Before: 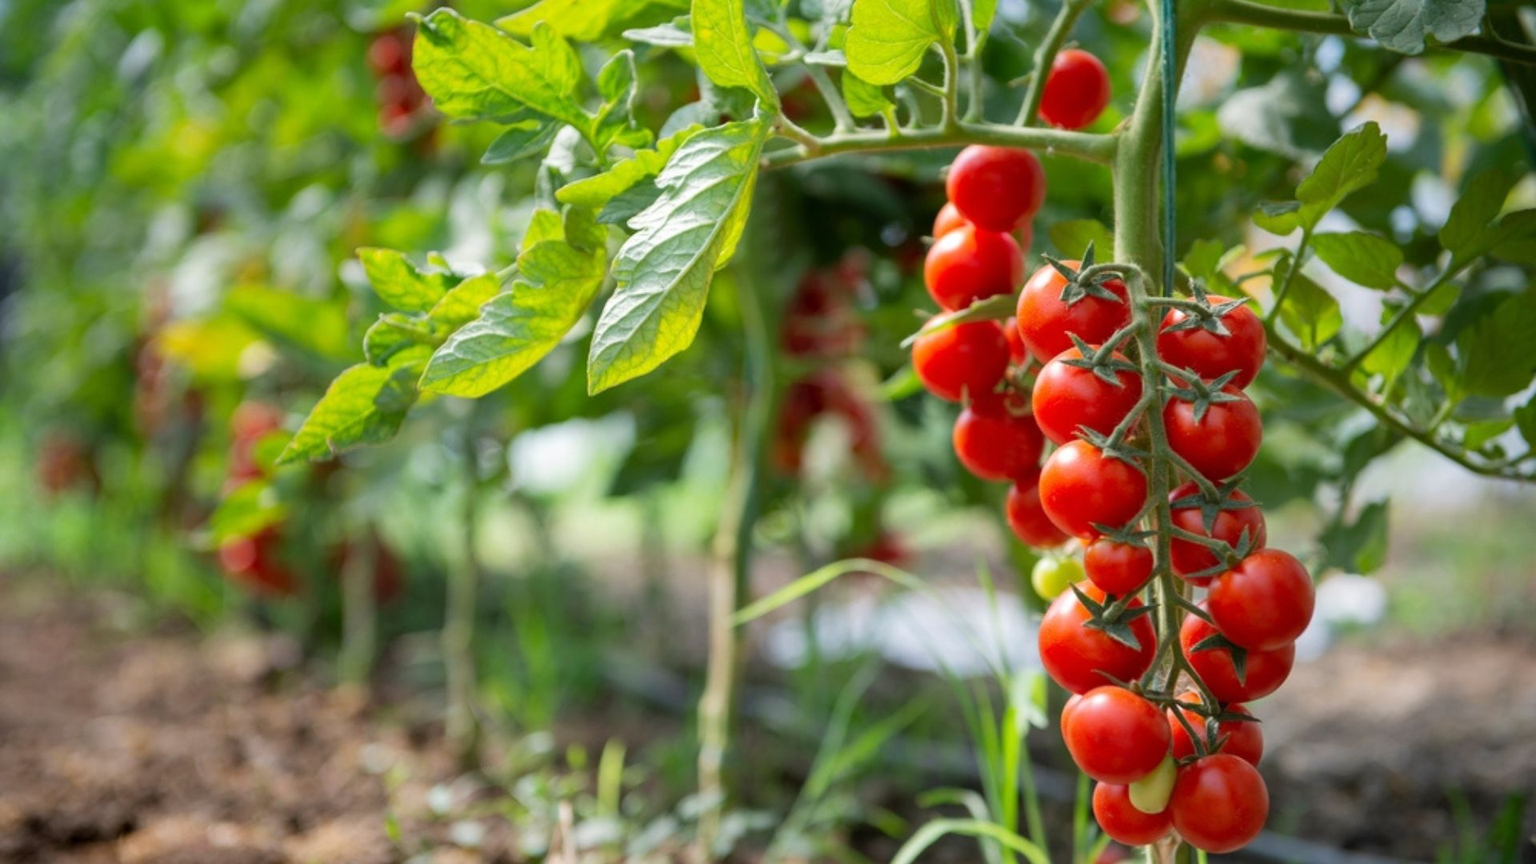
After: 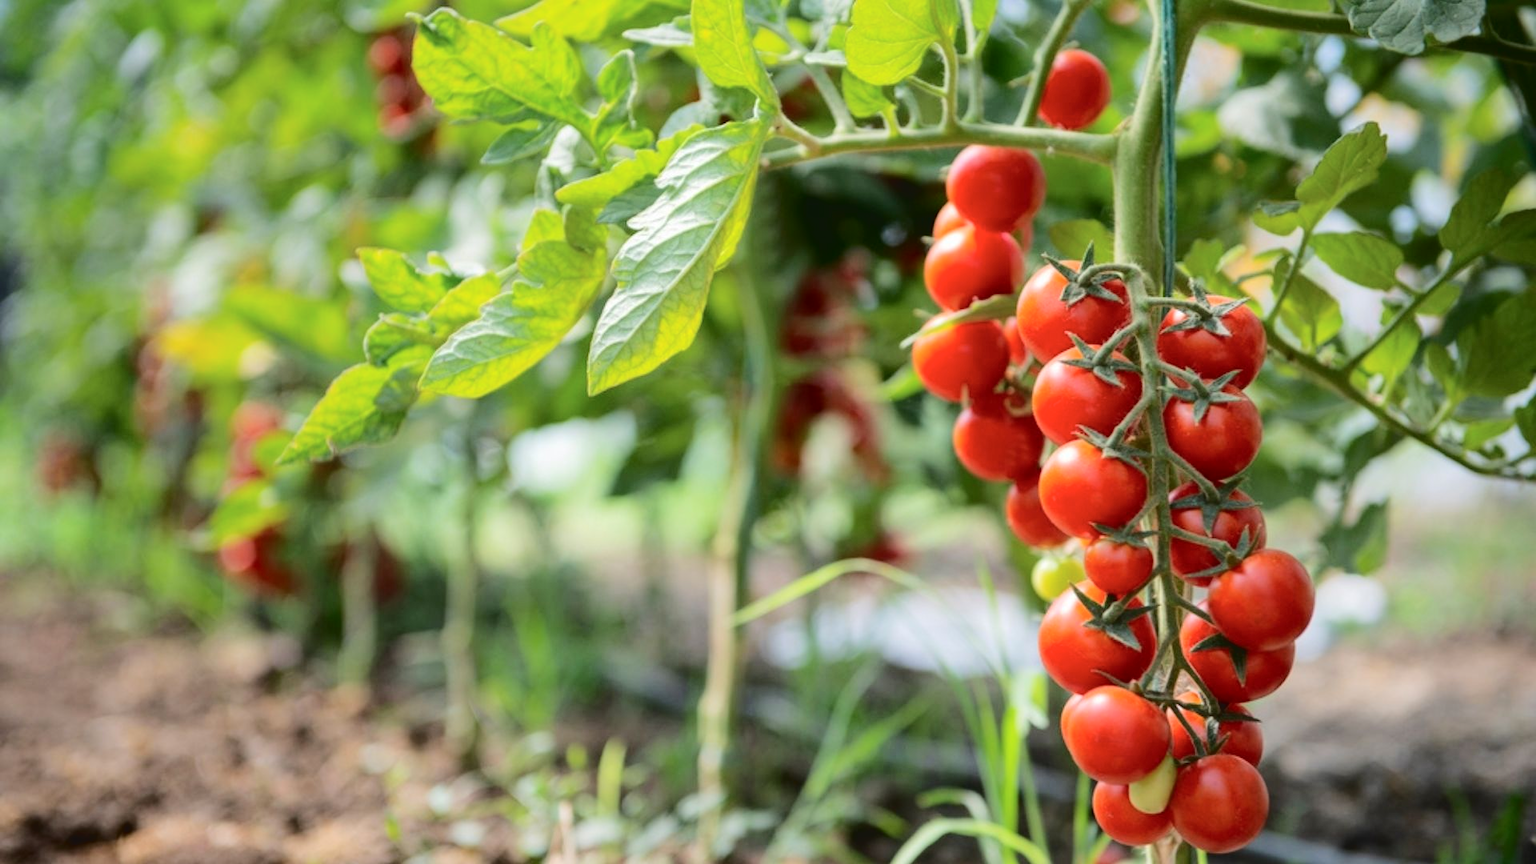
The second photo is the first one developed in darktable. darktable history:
tone curve: curves: ch0 [(0, 0) (0.003, 0.047) (0.011, 0.05) (0.025, 0.053) (0.044, 0.057) (0.069, 0.062) (0.1, 0.084) (0.136, 0.115) (0.177, 0.159) (0.224, 0.216) (0.277, 0.289) (0.335, 0.382) (0.399, 0.474) (0.468, 0.561) (0.543, 0.636) (0.623, 0.705) (0.709, 0.778) (0.801, 0.847) (0.898, 0.916) (1, 1)], color space Lab, independent channels, preserve colors none
